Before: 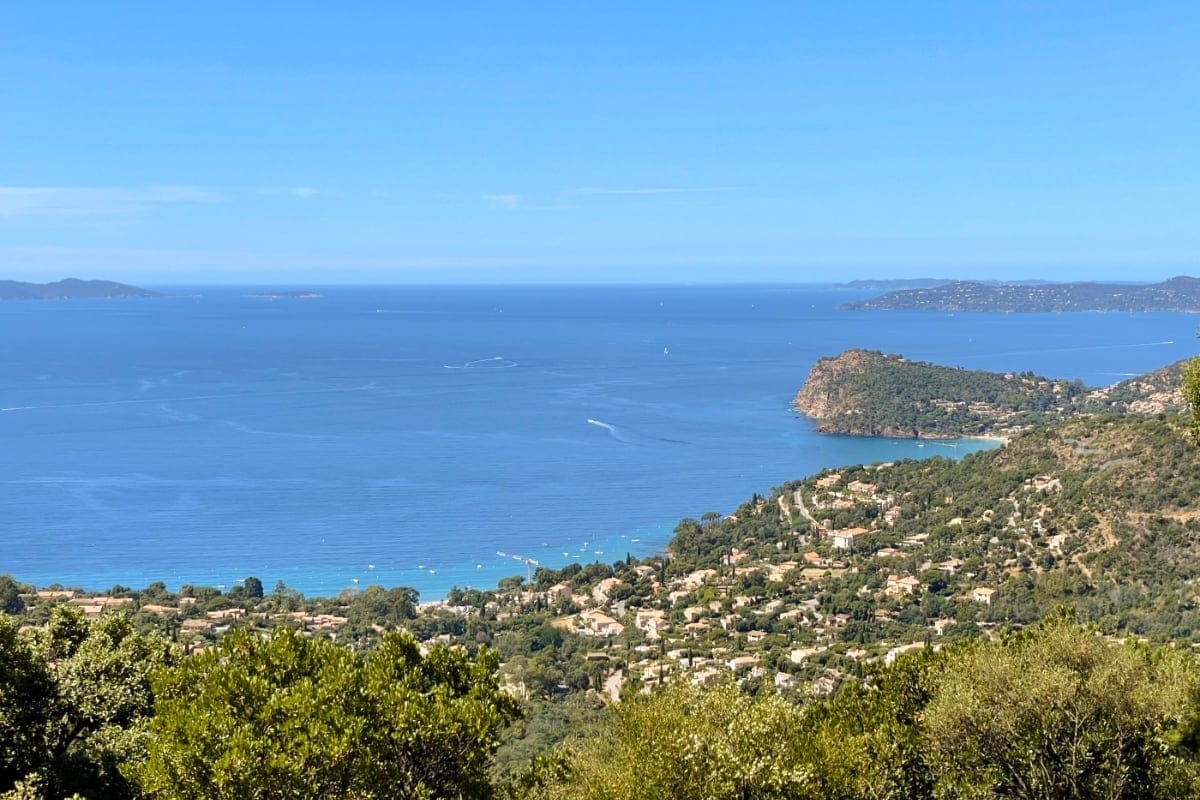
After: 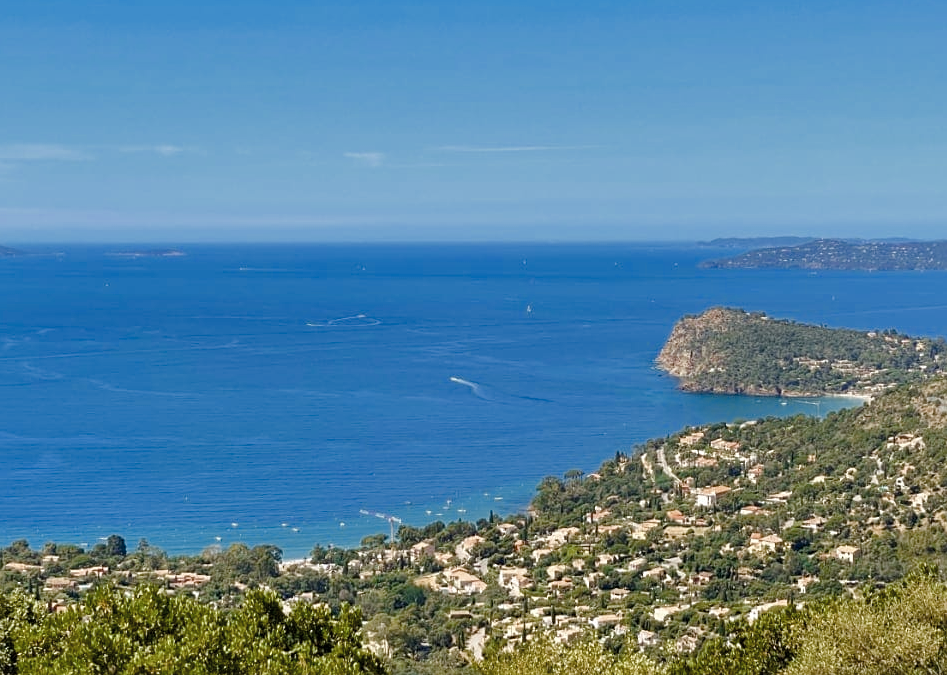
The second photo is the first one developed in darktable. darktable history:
crop: left 11.485%, top 5.294%, right 9.562%, bottom 10.247%
tone equalizer: on, module defaults
sharpen: amount 0.209
color zones: curves: ch0 [(0, 0.5) (0.125, 0.4) (0.25, 0.5) (0.375, 0.4) (0.5, 0.4) (0.625, 0.35) (0.75, 0.35) (0.875, 0.5)]; ch1 [(0, 0.35) (0.125, 0.45) (0.25, 0.35) (0.375, 0.35) (0.5, 0.35) (0.625, 0.35) (0.75, 0.45) (0.875, 0.35)]; ch2 [(0, 0.6) (0.125, 0.5) (0.25, 0.5) (0.375, 0.6) (0.5, 0.6) (0.625, 0.5) (0.75, 0.5) (0.875, 0.5)]
color balance rgb: perceptual saturation grading › global saturation 24.44%, perceptual saturation grading › highlights -23.883%, perceptual saturation grading › mid-tones 23.94%, perceptual saturation grading › shadows 39.855%
